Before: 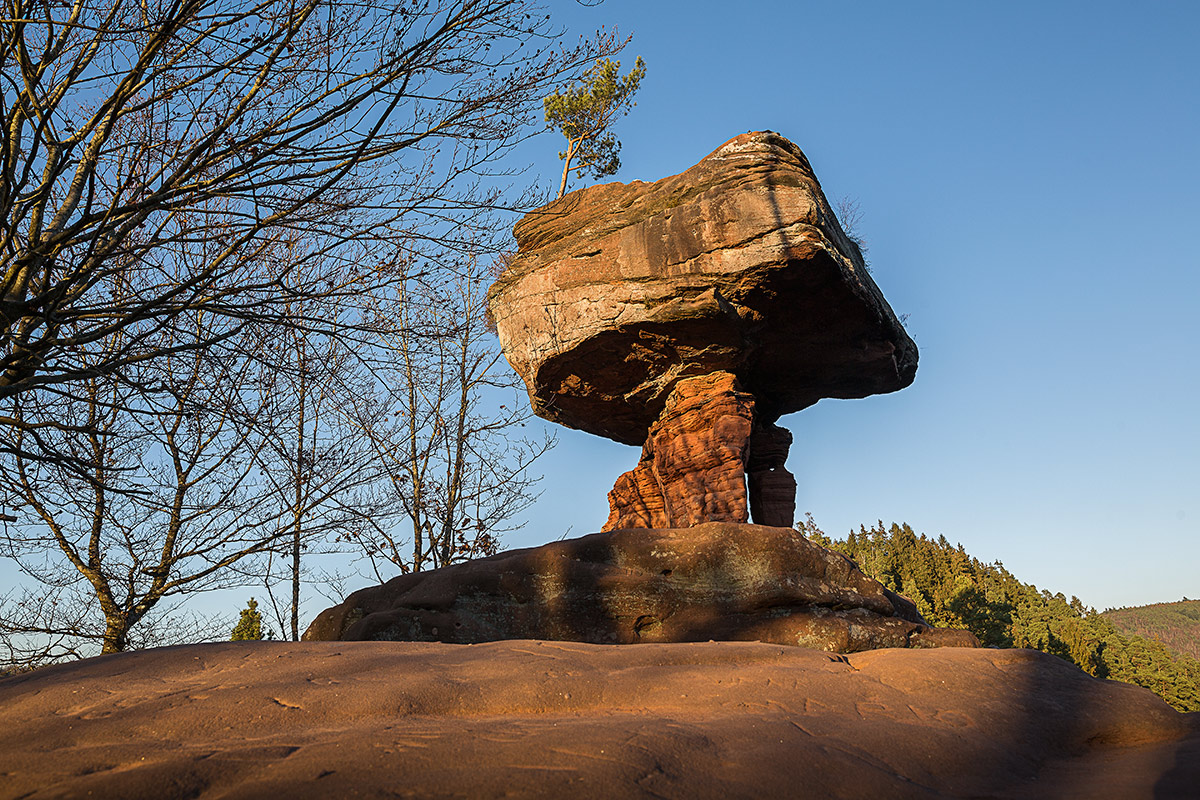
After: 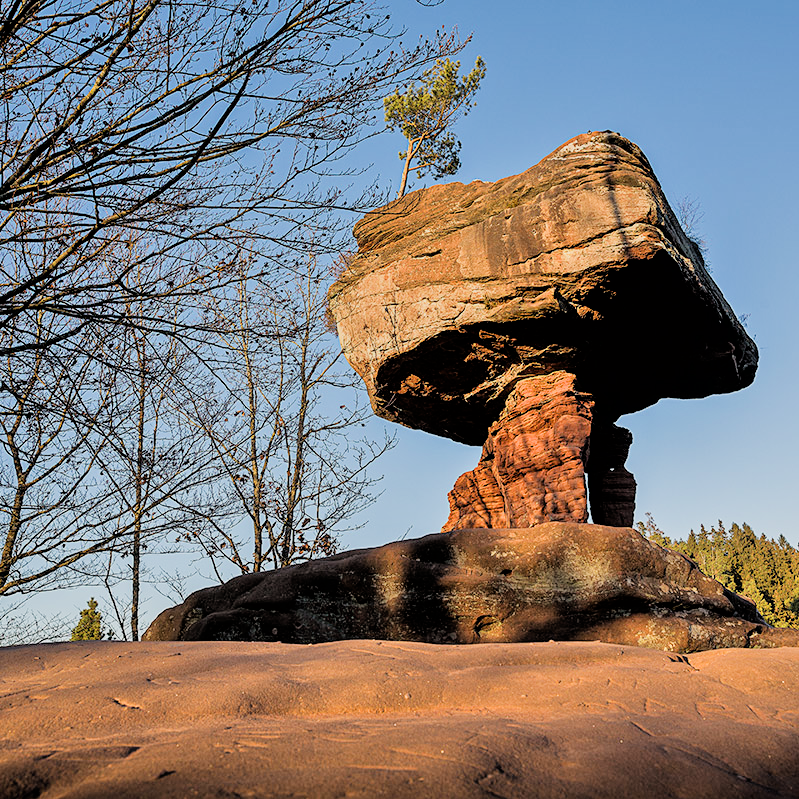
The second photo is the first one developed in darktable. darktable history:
filmic rgb: black relative exposure -5 EV, hardness 2.88, contrast 1.3, highlights saturation mix -30%
tone equalizer: -7 EV 0.15 EV, -6 EV 0.6 EV, -5 EV 1.15 EV, -4 EV 1.33 EV, -3 EV 1.15 EV, -2 EV 0.6 EV, -1 EV 0.15 EV, mask exposure compensation -0.5 EV
crop and rotate: left 13.409%, right 19.924%
